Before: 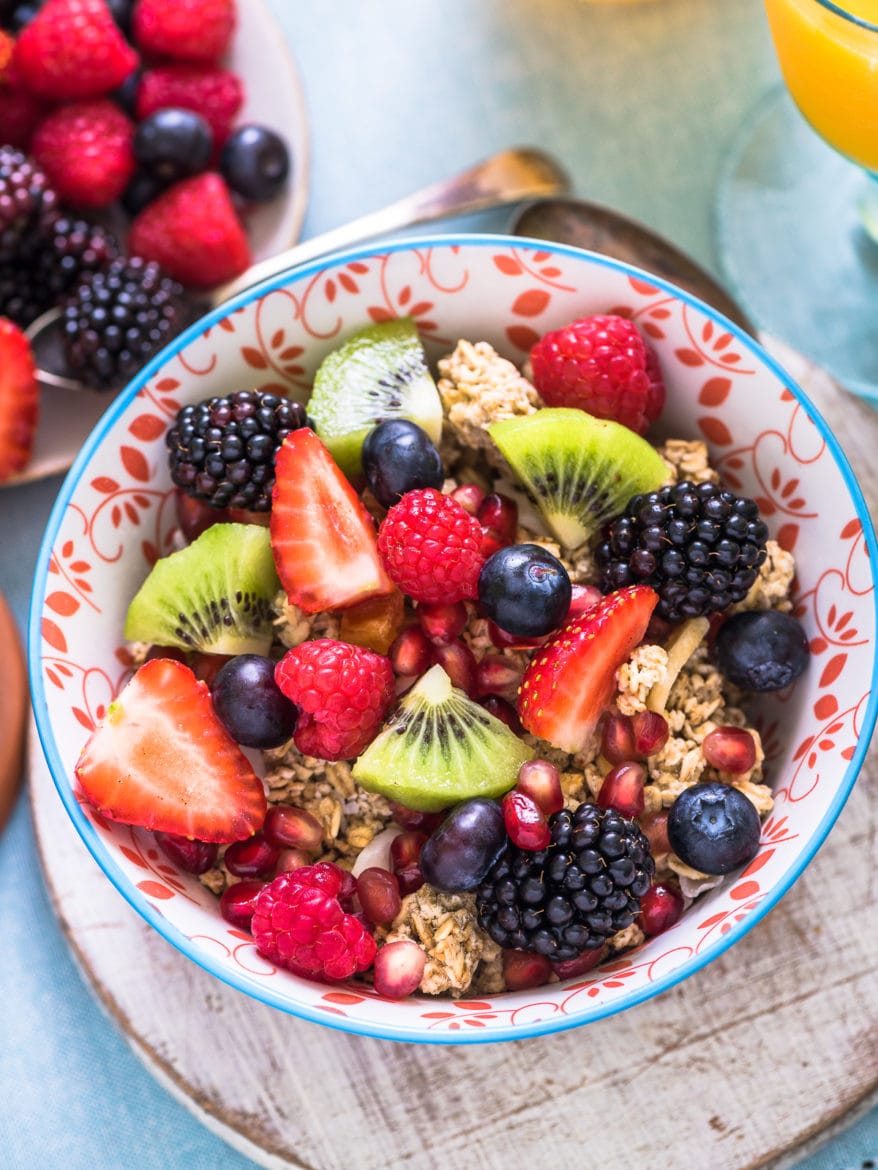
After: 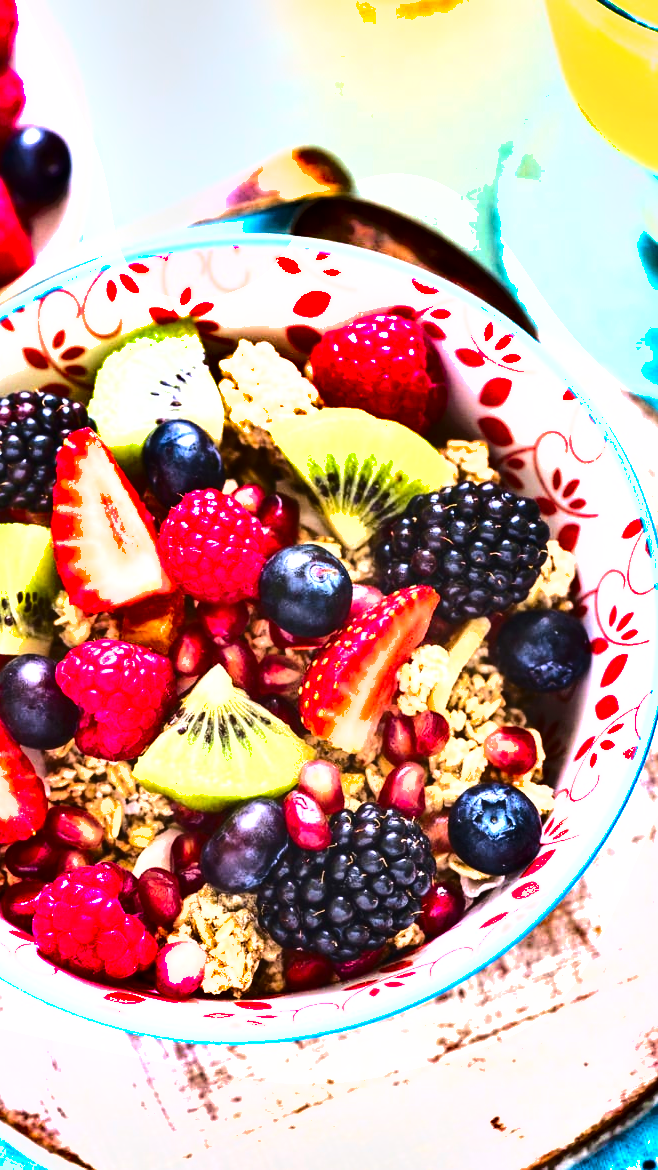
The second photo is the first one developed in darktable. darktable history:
exposure: black level correction 0, exposure 1.457 EV, compensate highlight preservation false
shadows and highlights: shadows 20.84, highlights -82.49, soften with gaussian
tone curve: curves: ch0 [(0, 0) (0.003, 0.117) (0.011, 0.118) (0.025, 0.123) (0.044, 0.13) (0.069, 0.137) (0.1, 0.149) (0.136, 0.157) (0.177, 0.184) (0.224, 0.217) (0.277, 0.257) (0.335, 0.324) (0.399, 0.406) (0.468, 0.511) (0.543, 0.609) (0.623, 0.712) (0.709, 0.8) (0.801, 0.877) (0.898, 0.938) (1, 1)], color space Lab, independent channels, preserve colors none
contrast brightness saturation: brightness 0.281
crop and rotate: left 25.04%
